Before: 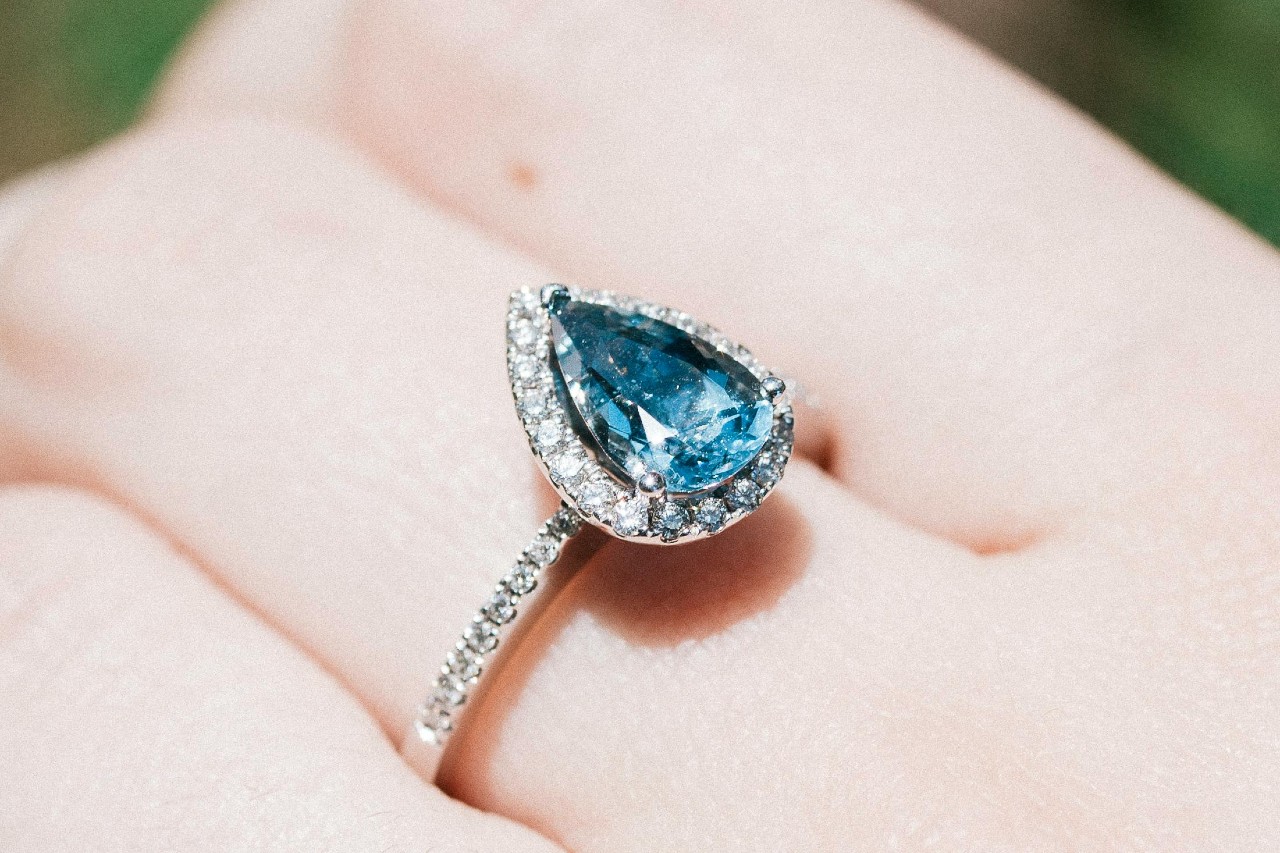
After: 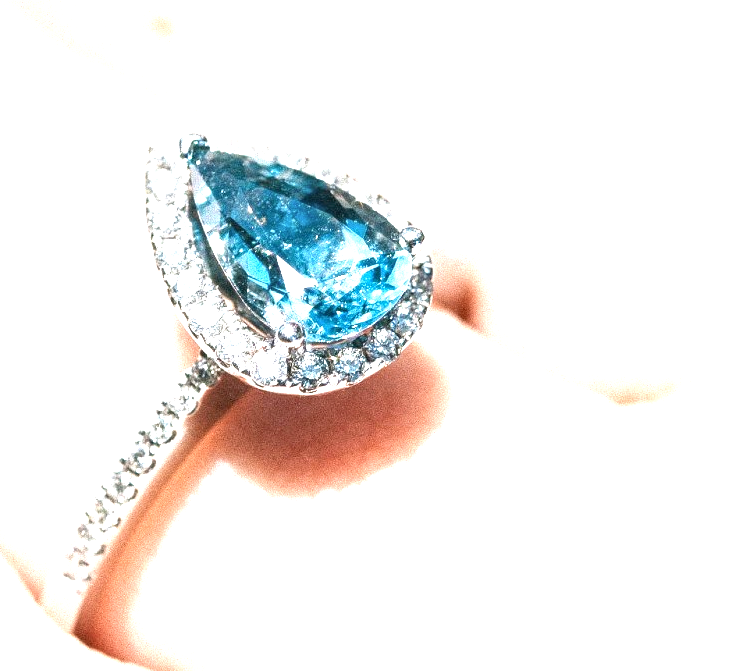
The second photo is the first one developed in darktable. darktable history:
local contrast: on, module defaults
exposure: exposure 1.15 EV, compensate highlight preservation false
tone equalizer: on, module defaults
crop and rotate: left 28.256%, top 17.734%, right 12.656%, bottom 3.573%
